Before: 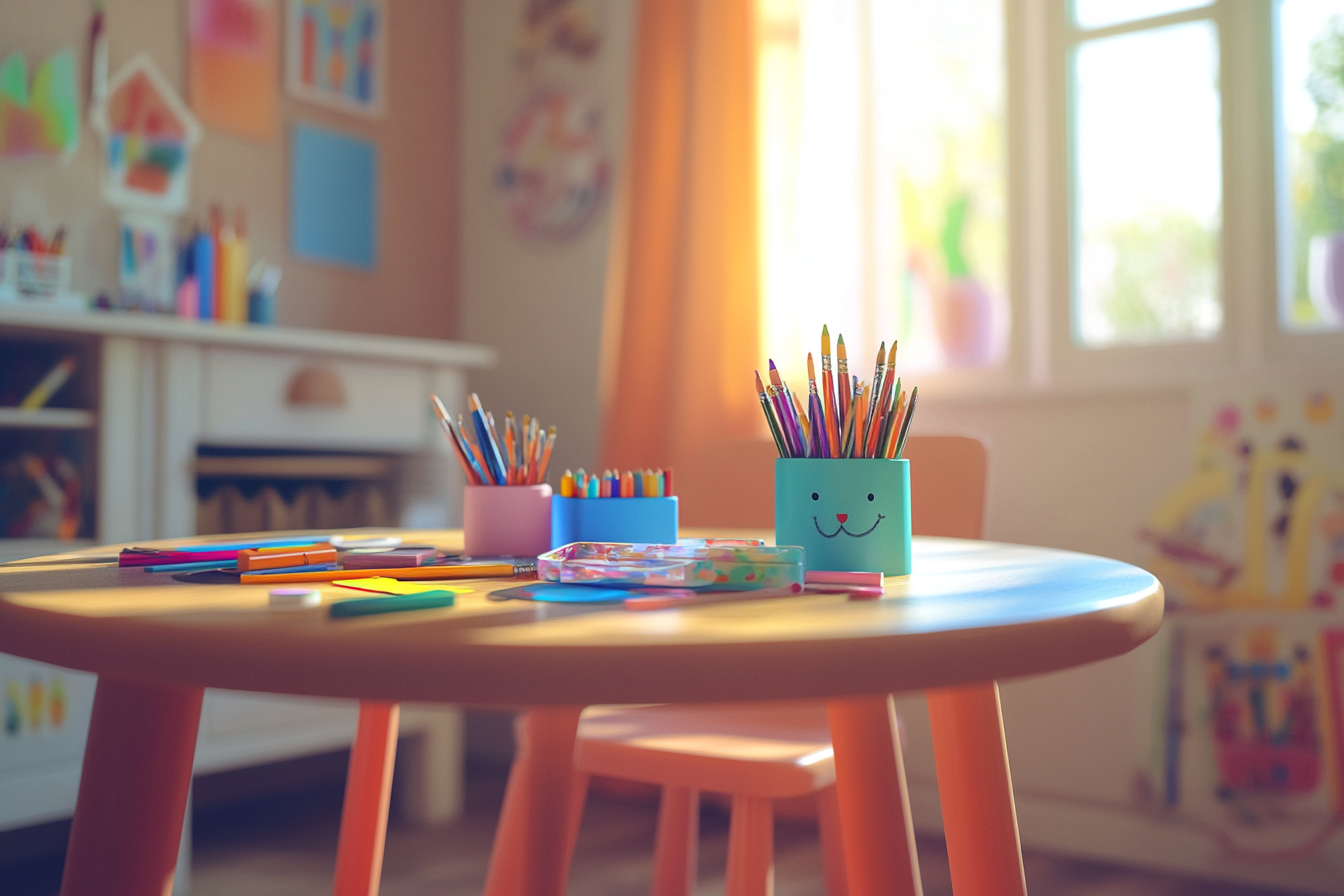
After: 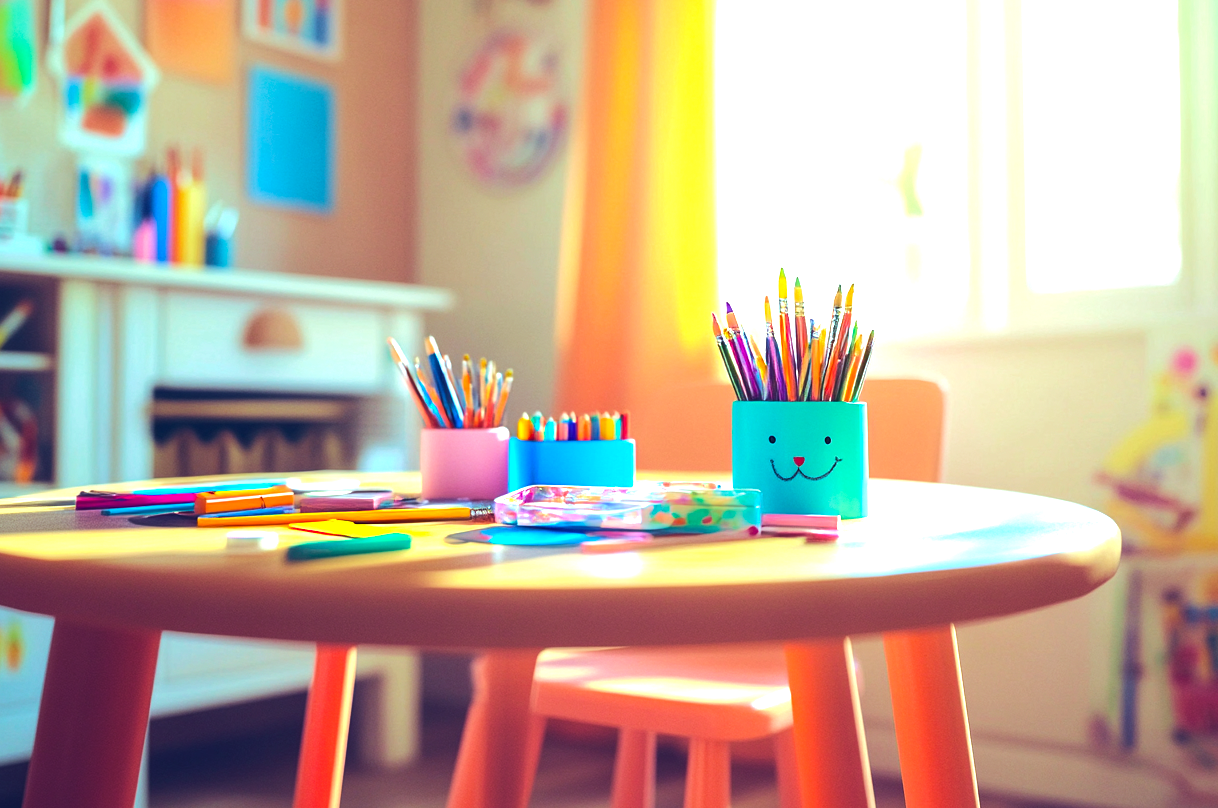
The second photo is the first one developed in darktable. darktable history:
exposure: exposure 0.483 EV, compensate highlight preservation false
velvia: on, module defaults
color balance rgb: highlights gain › luminance 15.317%, highlights gain › chroma 3.955%, highlights gain › hue 210.49°, perceptual saturation grading › global saturation 31.164%, perceptual brilliance grading › highlights 18.27%, perceptual brilliance grading › mid-tones 32.798%, perceptual brilliance grading › shadows -31.218%, global vibrance 14.247%
crop: left 3.215%, top 6.438%, right 6.113%, bottom 3.307%
